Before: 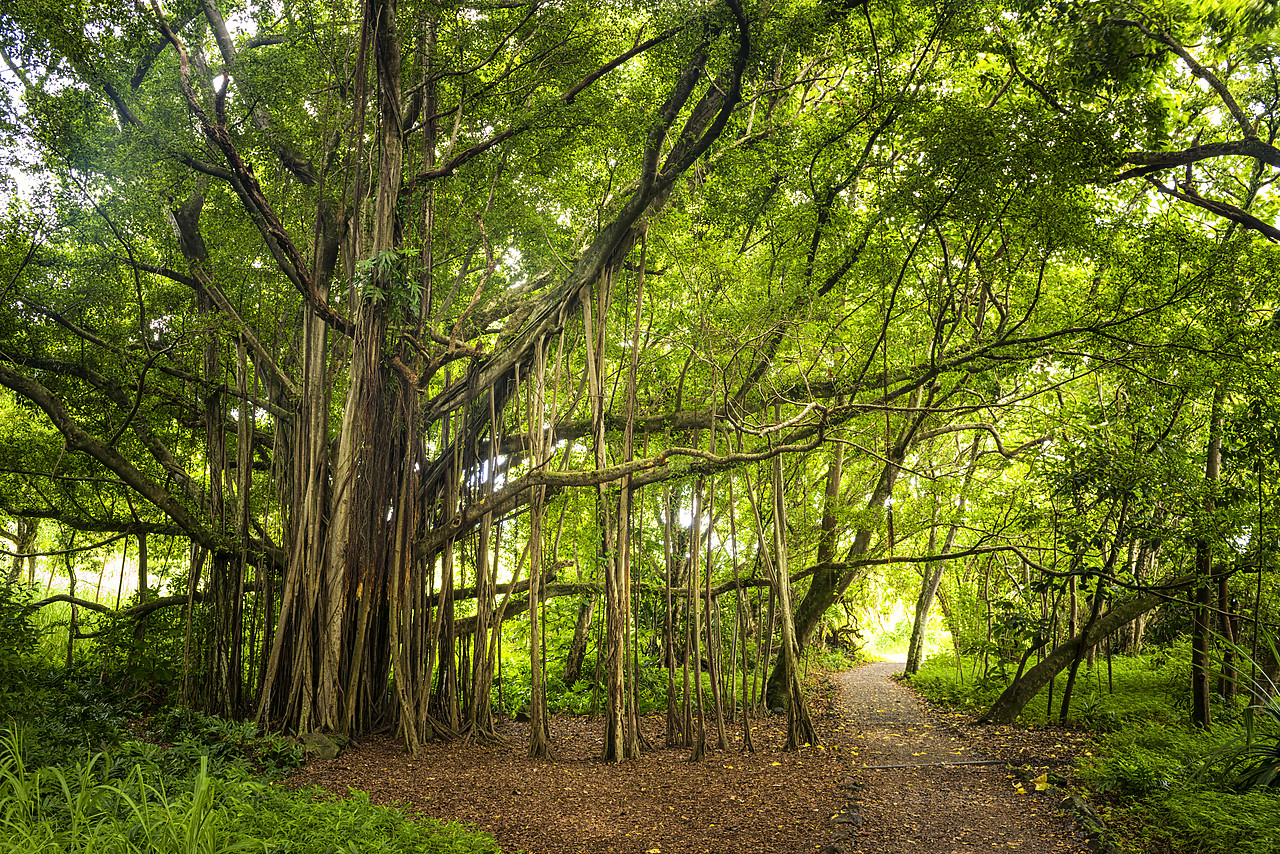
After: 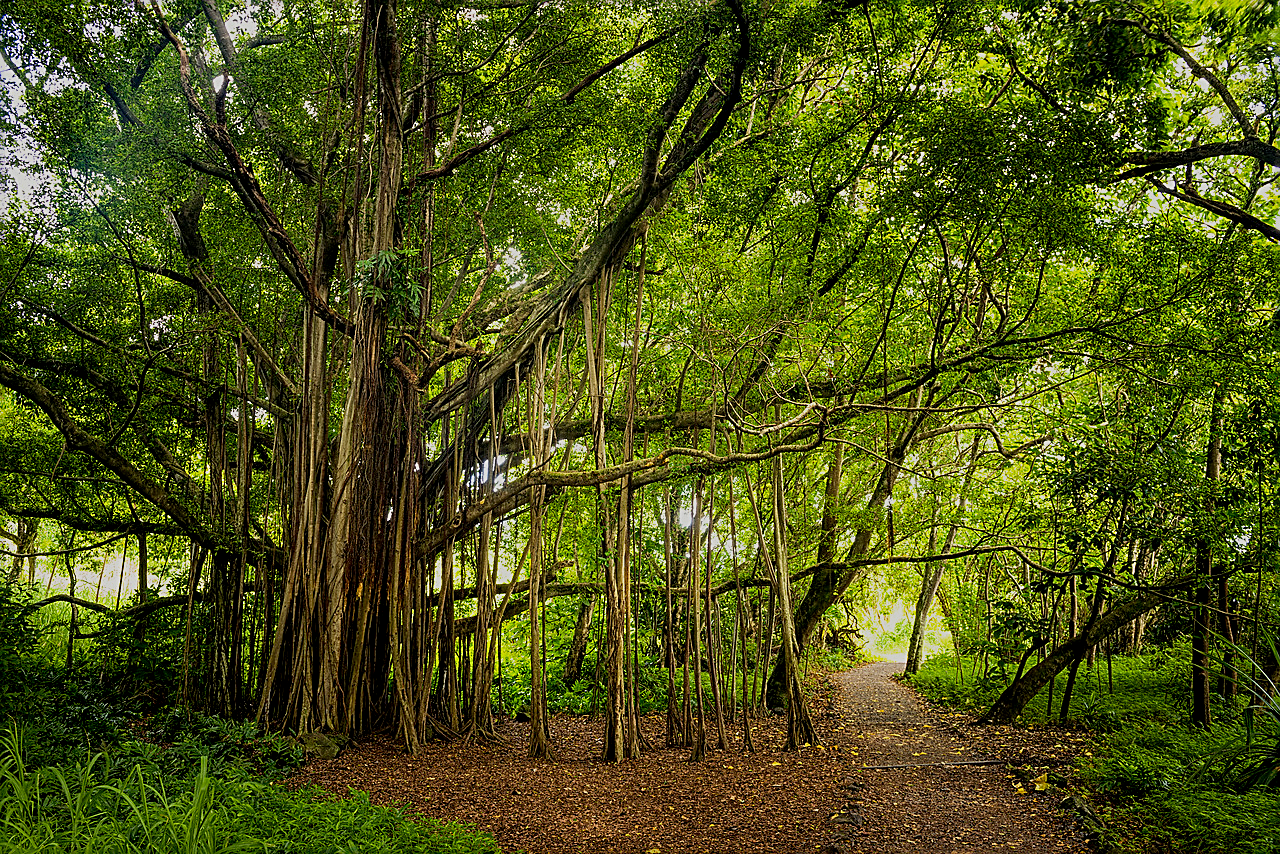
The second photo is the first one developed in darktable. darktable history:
sharpen: on, module defaults
exposure: black level correction 0.009, compensate exposure bias true, compensate highlight preservation false
